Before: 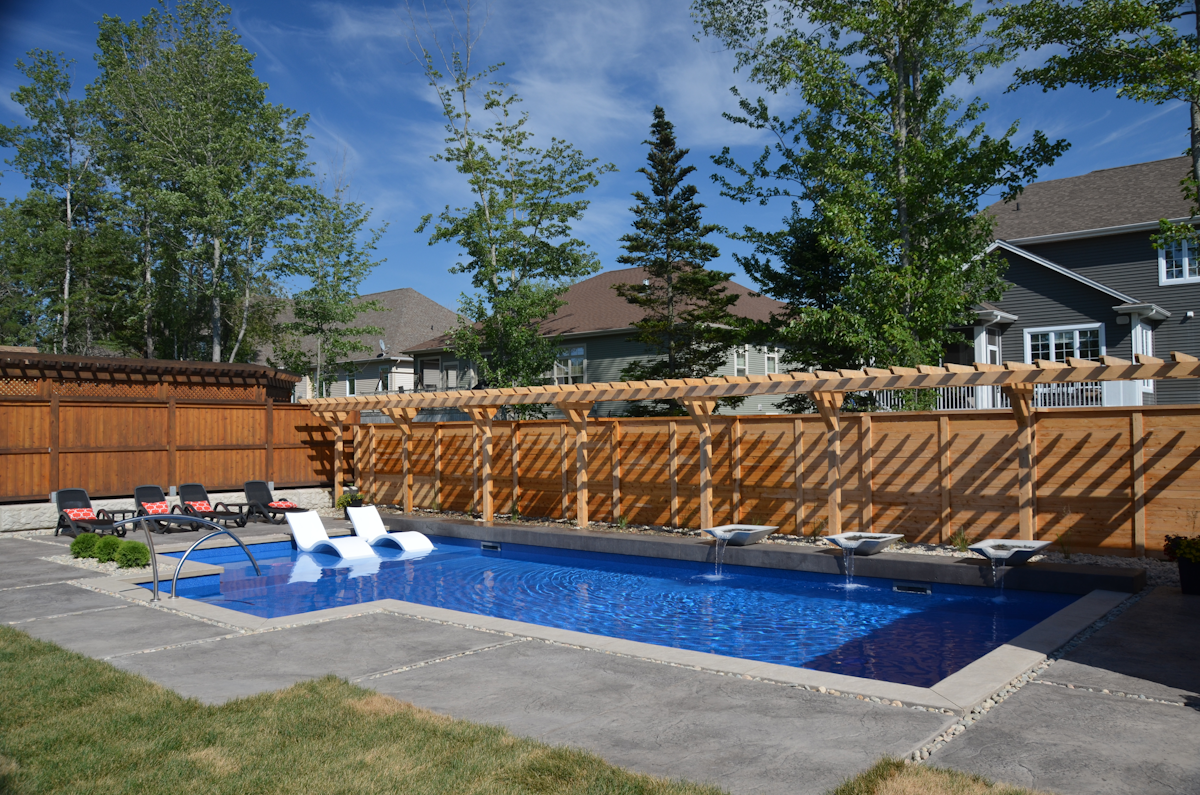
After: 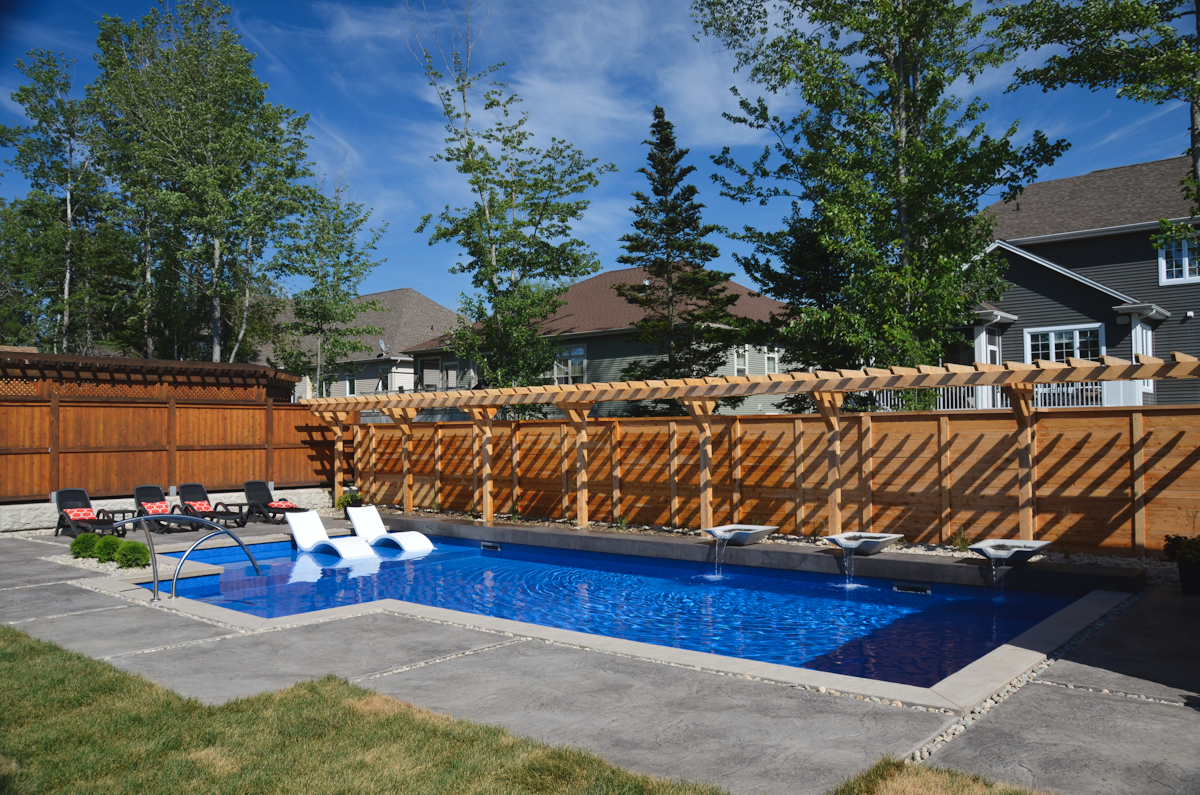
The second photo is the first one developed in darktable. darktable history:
tone curve: curves: ch0 [(0, 0.032) (0.181, 0.156) (0.751, 0.762) (1, 1)], preserve colors none
